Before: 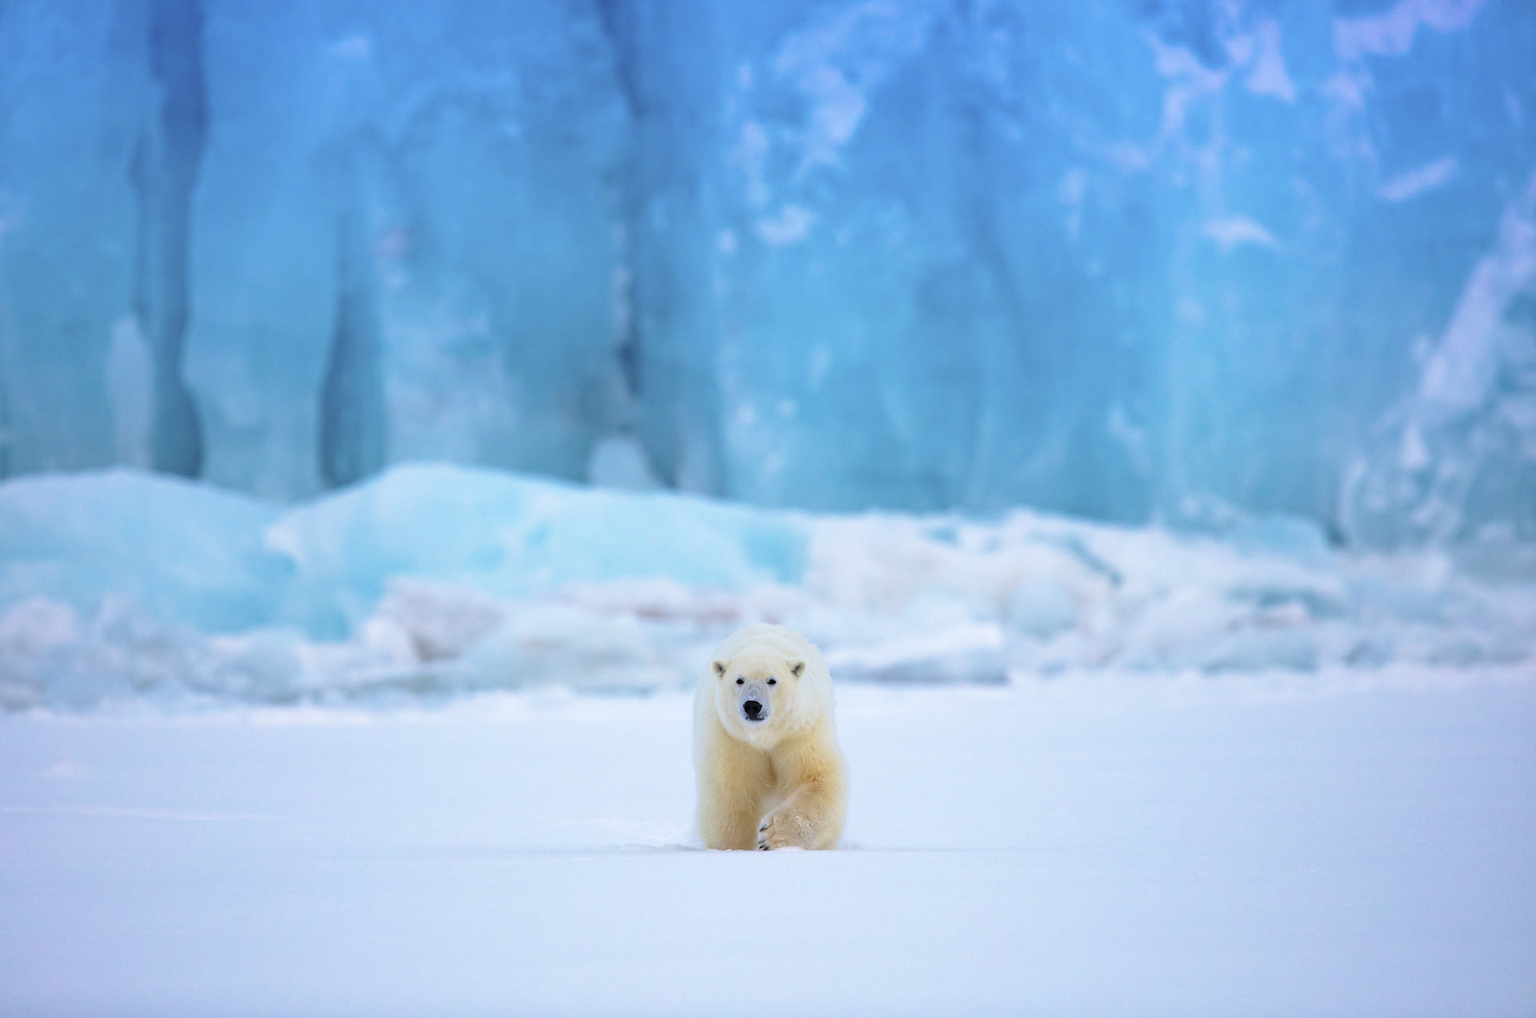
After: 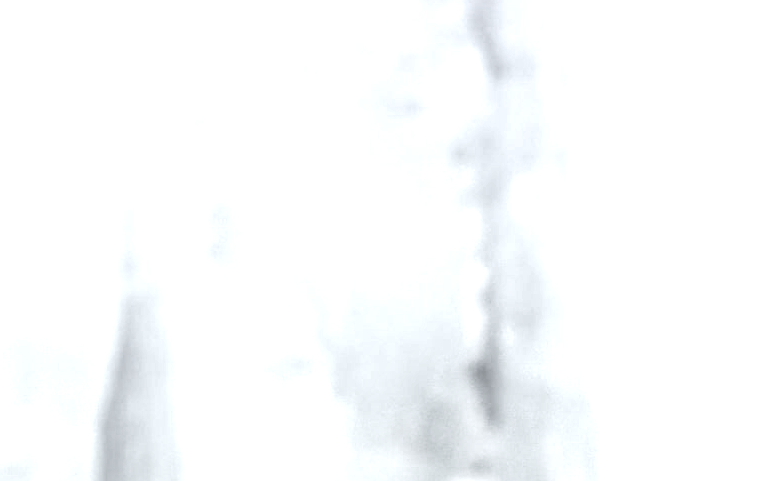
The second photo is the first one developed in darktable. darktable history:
filmic rgb: middle gray luminance 29.25%, black relative exposure -10.25 EV, white relative exposure 5.47 EV, threshold 3.04 EV, target black luminance 0%, hardness 3.93, latitude 2.59%, contrast 1.119, highlights saturation mix 5.19%, shadows ↔ highlights balance 15.76%, enable highlight reconstruction true
crop: left 15.679%, top 5.428%, right 44.4%, bottom 56.753%
color correction: highlights a* 1.65, highlights b* -1.78, saturation 2.44
local contrast: mode bilateral grid, contrast 29, coarseness 24, midtone range 0.2
color zones: curves: ch0 [(0, 0.613) (0.01, 0.613) (0.245, 0.448) (0.498, 0.529) (0.642, 0.665) (0.879, 0.777) (0.99, 0.613)]; ch1 [(0, 0.035) (0.121, 0.189) (0.259, 0.197) (0.415, 0.061) (0.589, 0.022) (0.732, 0.022) (0.857, 0.026) (0.991, 0.053)]
exposure: exposure 0.341 EV, compensate highlight preservation false
